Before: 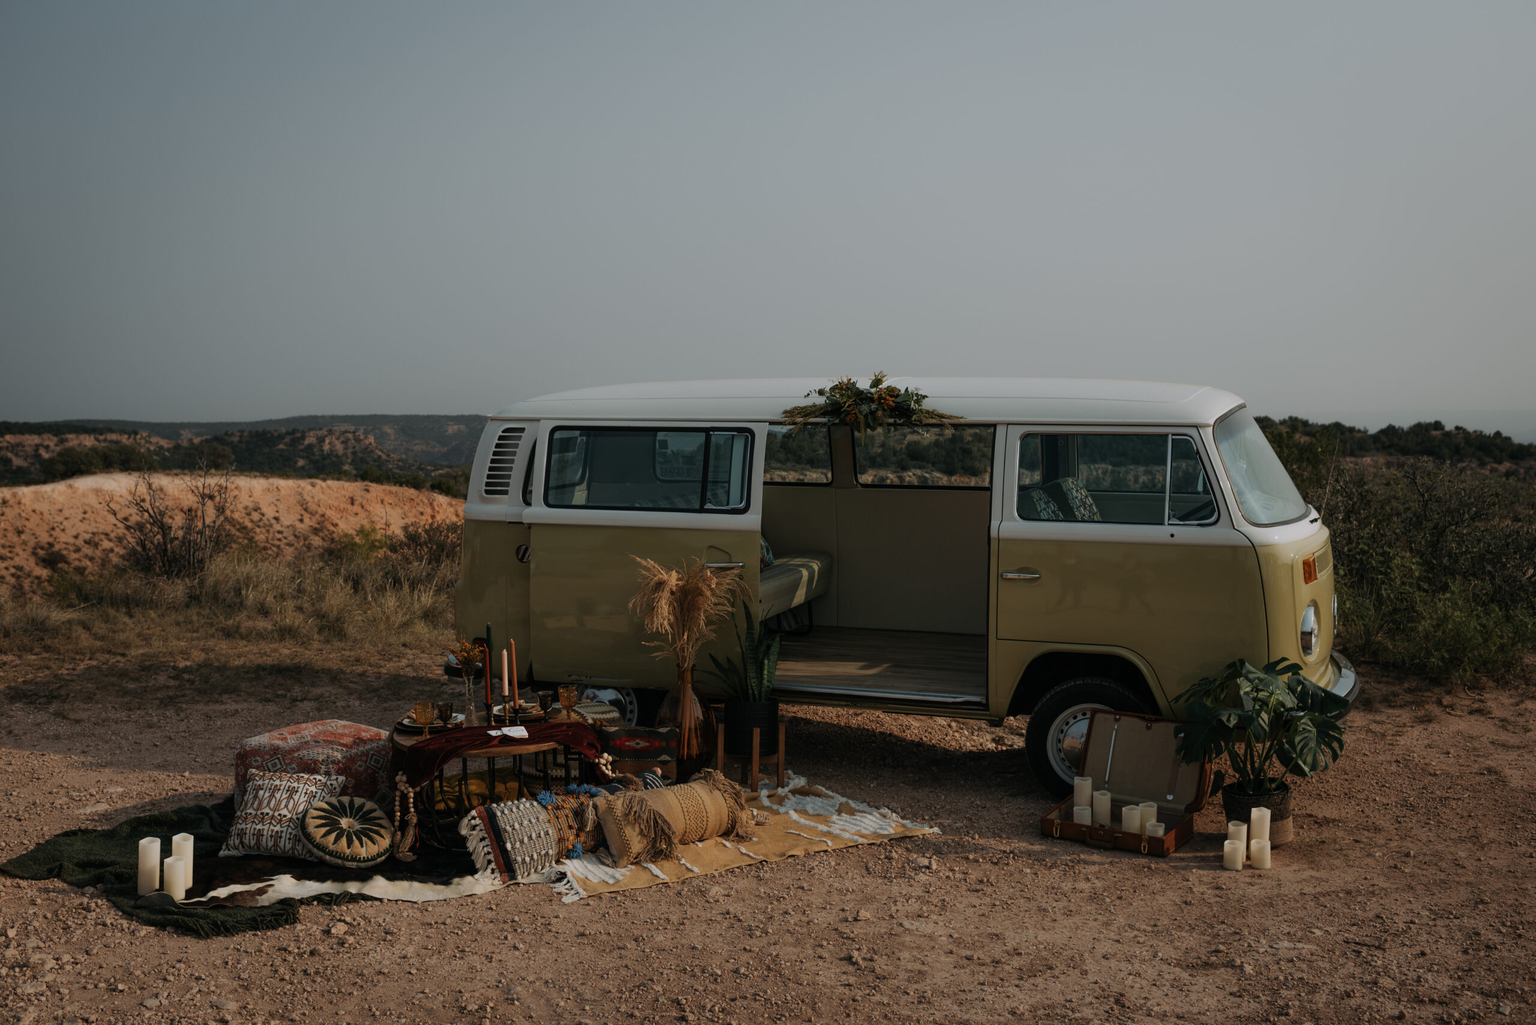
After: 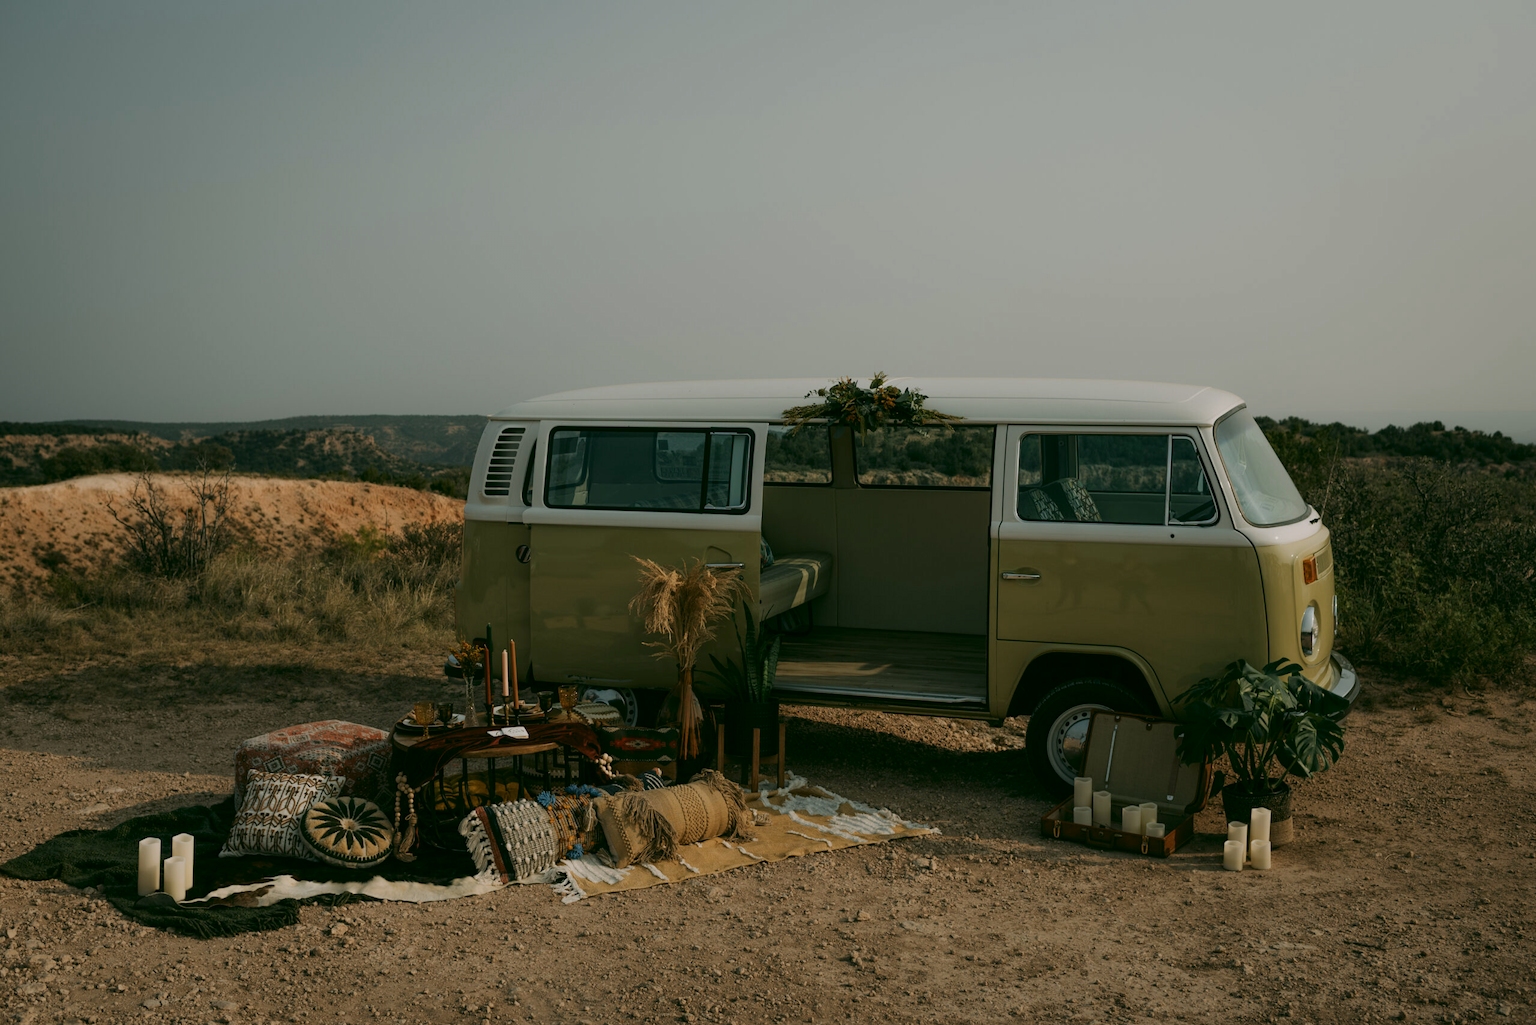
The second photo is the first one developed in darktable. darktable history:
color correction: highlights a* 4.06, highlights b* 4.98, shadows a* -8.27, shadows b* 4.57
